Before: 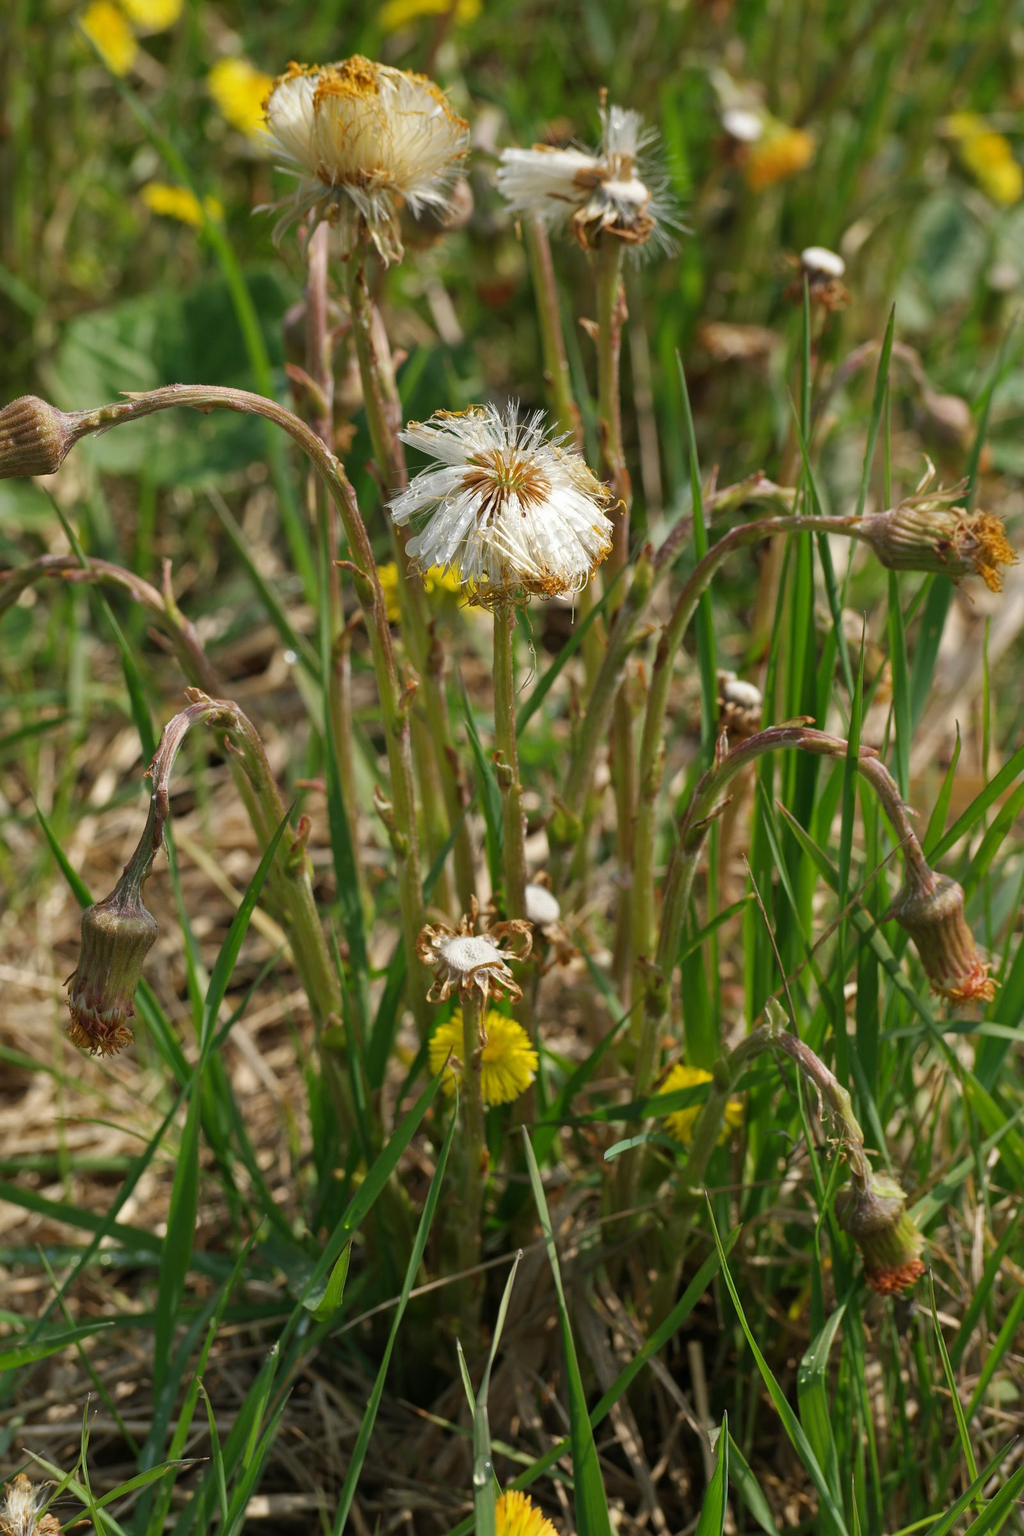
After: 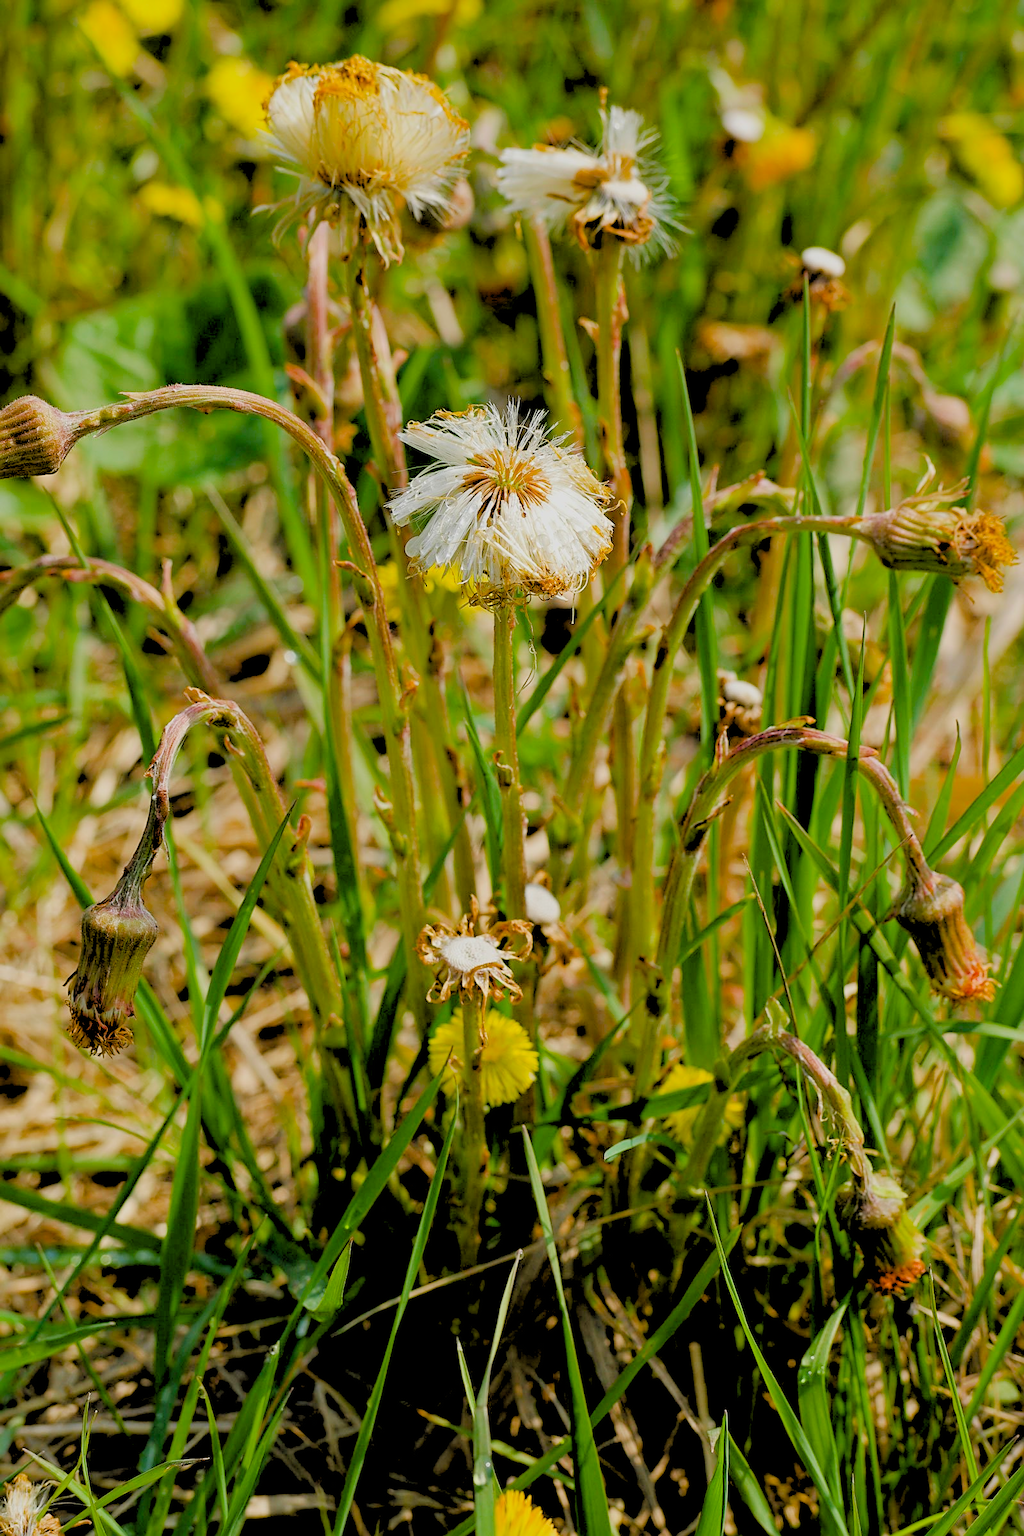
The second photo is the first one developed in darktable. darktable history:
sharpen: on, module defaults
color balance rgb: perceptual saturation grading › global saturation 35%, perceptual saturation grading › highlights -25%, perceptual saturation grading › shadows 50%
filmic rgb: white relative exposure 3.8 EV, hardness 4.35
rgb levels: levels [[0.027, 0.429, 0.996], [0, 0.5, 1], [0, 0.5, 1]]
